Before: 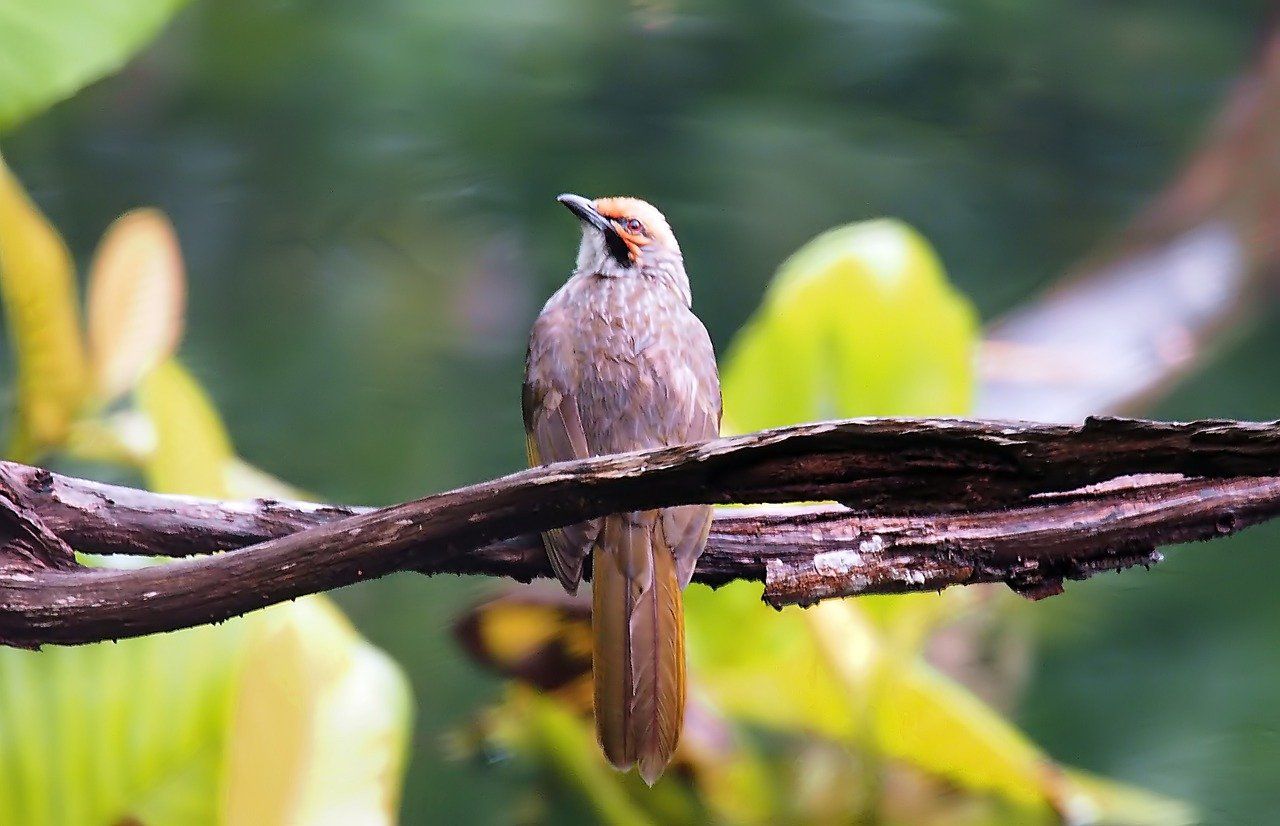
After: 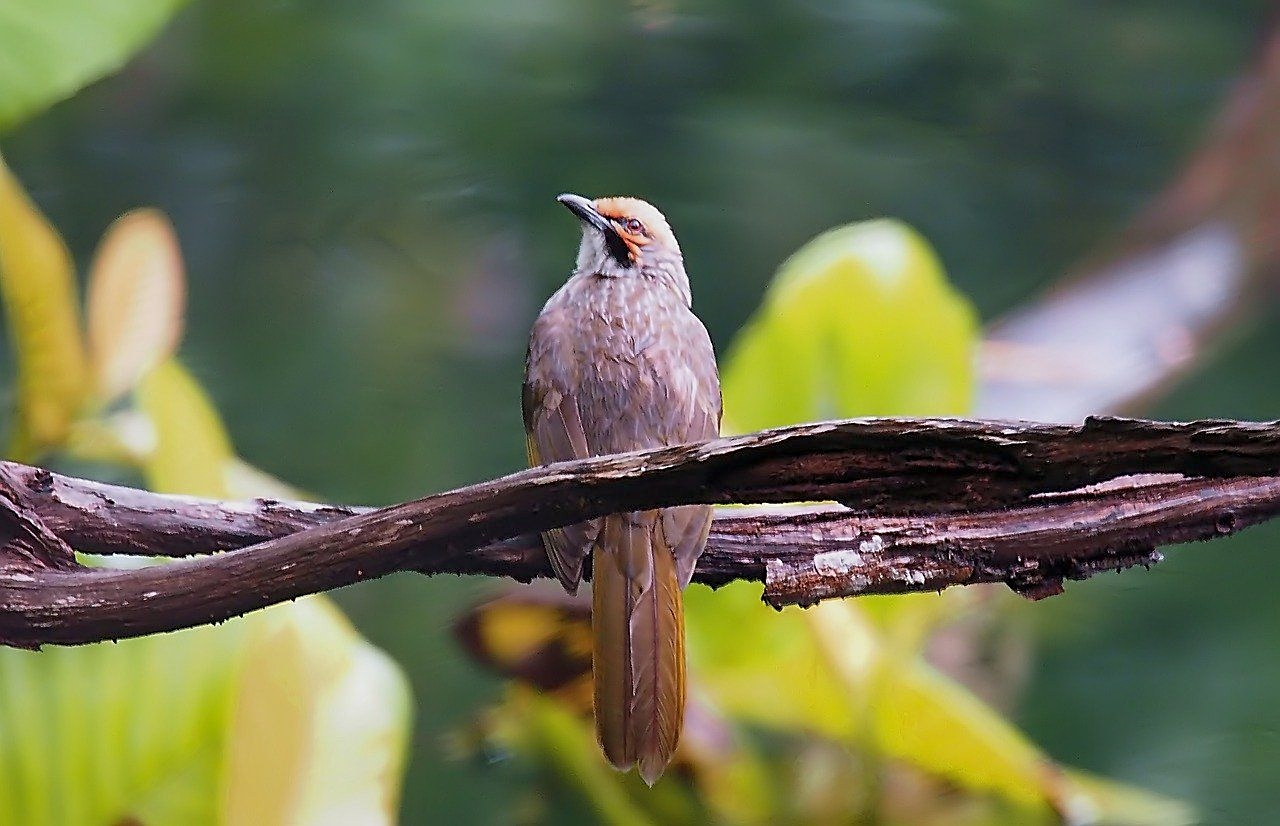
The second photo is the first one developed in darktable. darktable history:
sharpen: on, module defaults
tone equalizer: -8 EV 0.279 EV, -7 EV 0.39 EV, -6 EV 0.421 EV, -5 EV 0.255 EV, -3 EV -0.273 EV, -2 EV -0.407 EV, -1 EV -0.414 EV, +0 EV -0.265 EV
shadows and highlights: shadows 24.96, highlights -24.34
exposure: compensate exposure bias true, compensate highlight preservation false
